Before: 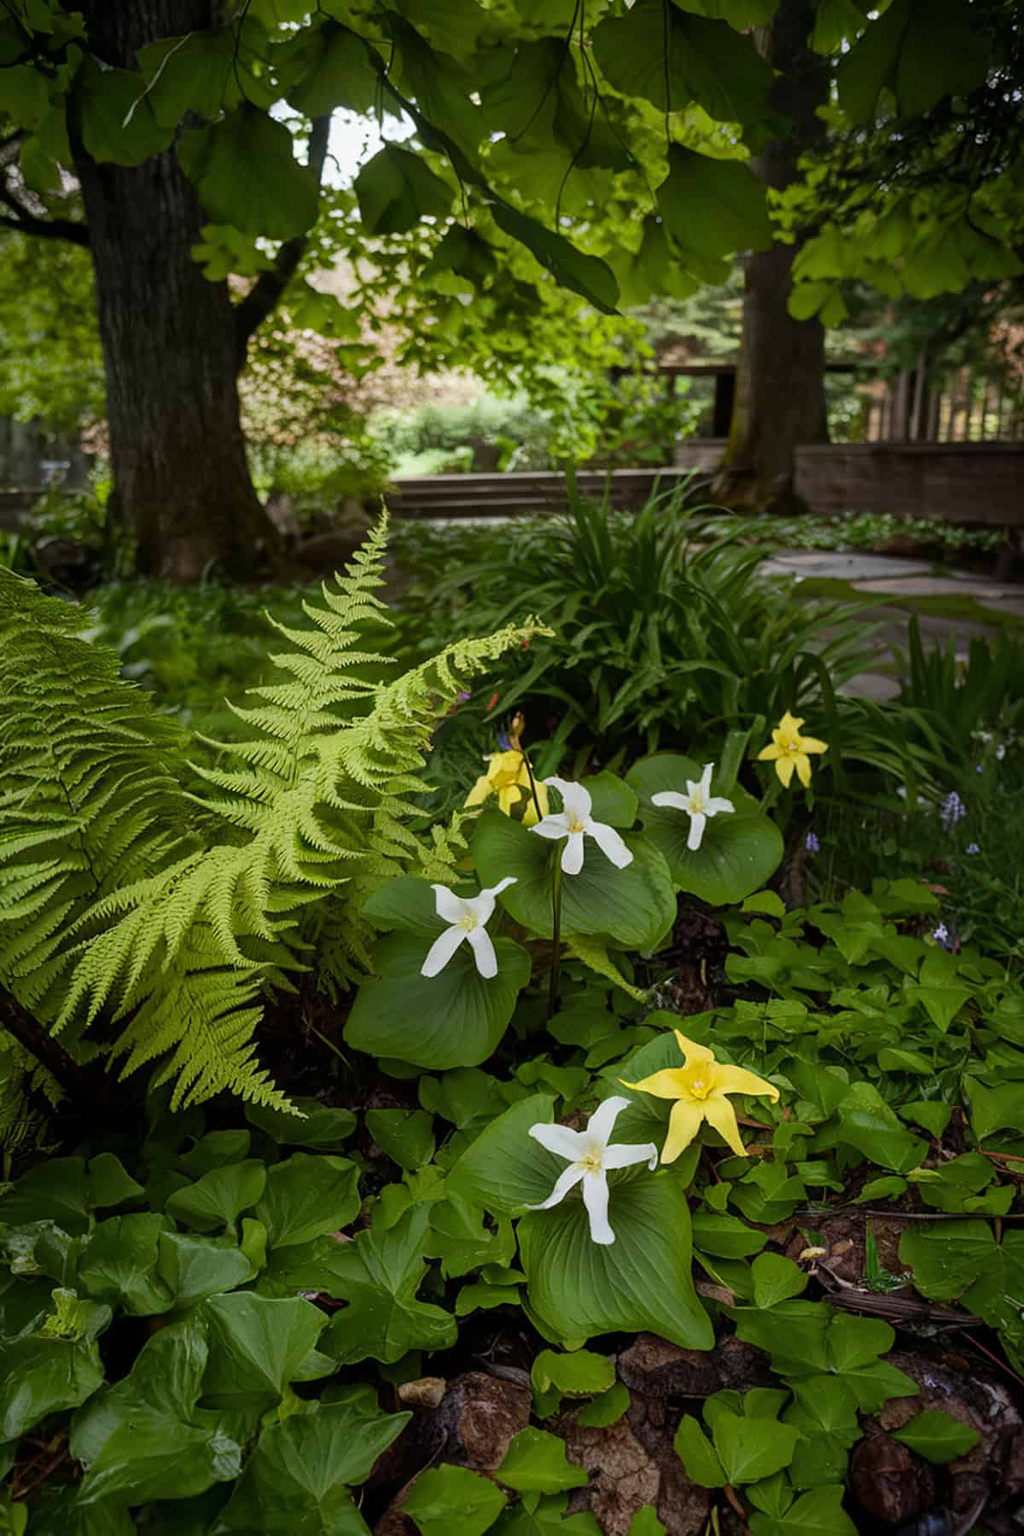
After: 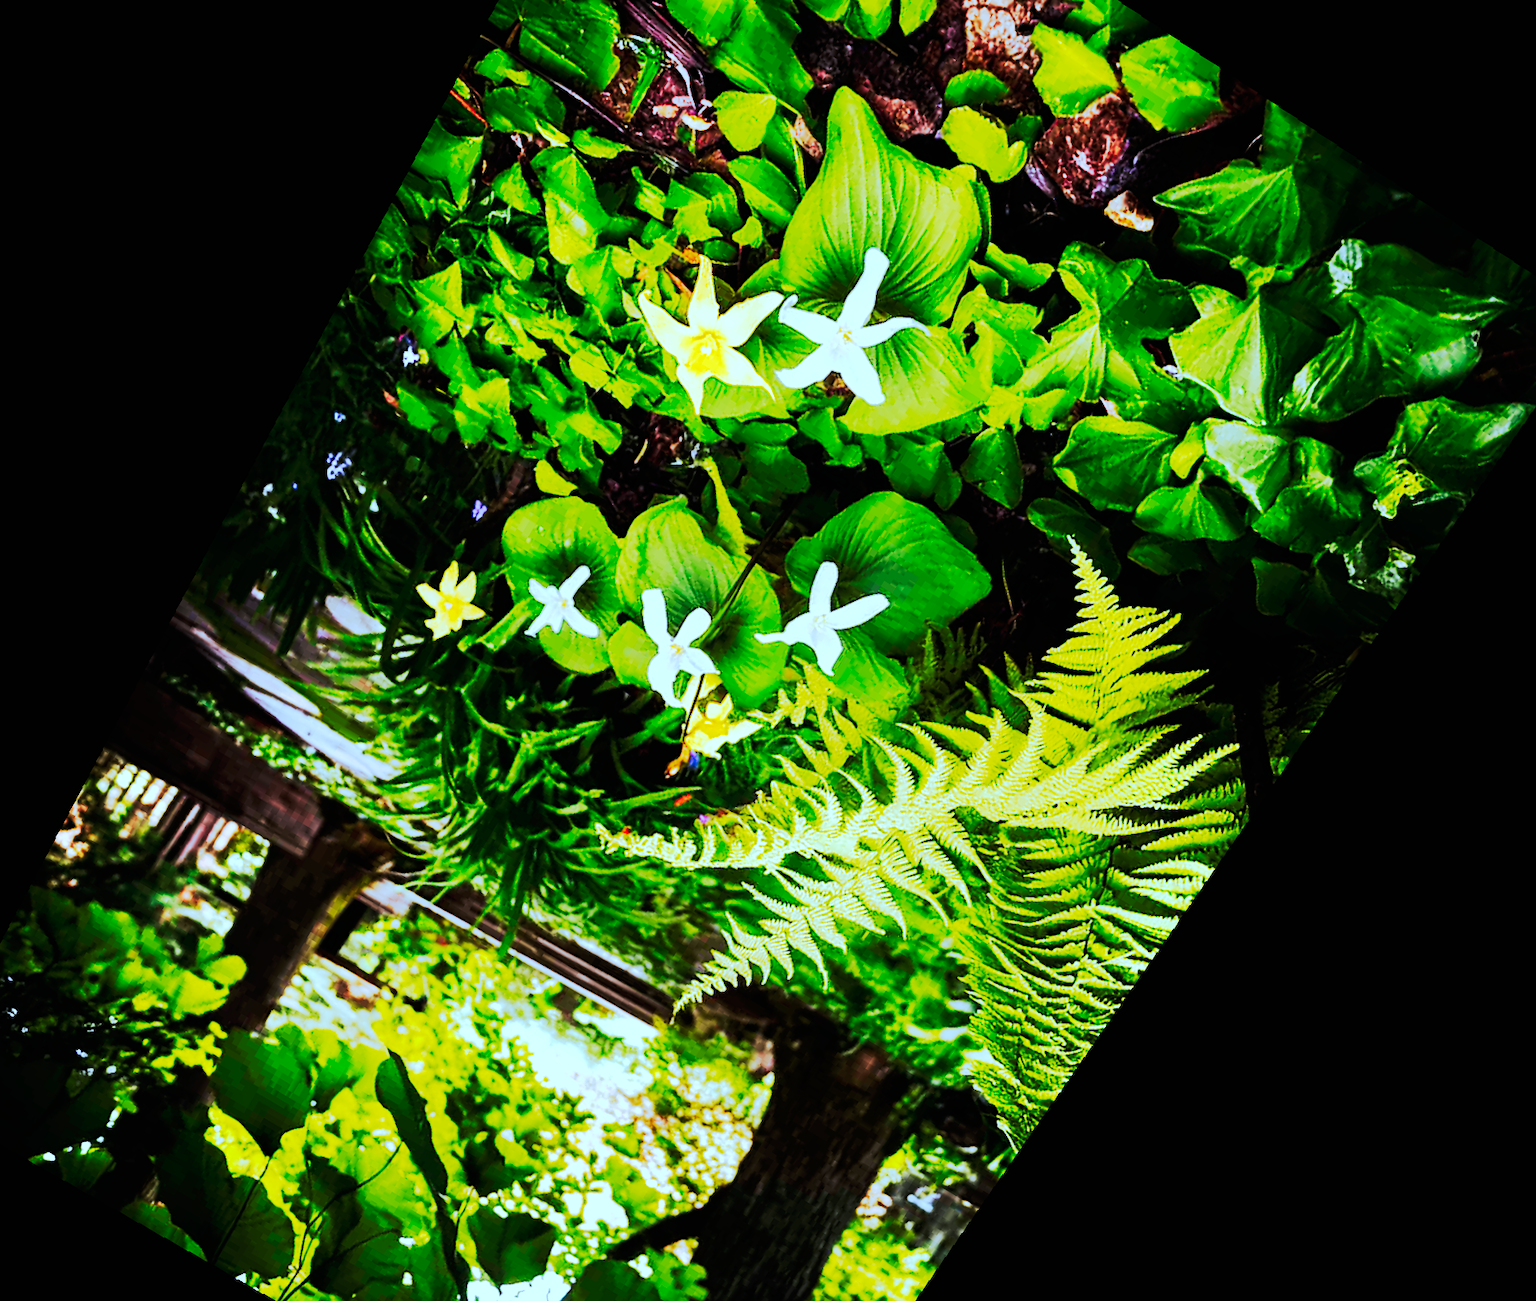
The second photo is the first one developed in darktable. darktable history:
crop and rotate: angle 148.68°, left 9.111%, top 15.603%, right 4.588%, bottom 17.041%
tone equalizer: -7 EV -0.63 EV, -6 EV 1 EV, -5 EV -0.45 EV, -4 EV 0.43 EV, -3 EV 0.41 EV, -2 EV 0.15 EV, -1 EV -0.15 EV, +0 EV -0.39 EV, smoothing diameter 25%, edges refinement/feathering 10, preserve details guided filter
color correction: highlights a* -9.35, highlights b* -23.15
rotate and perspective: rotation 0.128°, lens shift (vertical) -0.181, lens shift (horizontal) -0.044, shear 0.001, automatic cropping off
tone curve: curves: ch0 [(0, 0) (0.003, 0.002) (0.011, 0.004) (0.025, 0.005) (0.044, 0.009) (0.069, 0.013) (0.1, 0.017) (0.136, 0.036) (0.177, 0.066) (0.224, 0.102) (0.277, 0.143) (0.335, 0.197) (0.399, 0.268) (0.468, 0.389) (0.543, 0.549) (0.623, 0.714) (0.709, 0.801) (0.801, 0.854) (0.898, 0.9) (1, 1)], preserve colors none
base curve: curves: ch0 [(0, 0) (0.007, 0.004) (0.027, 0.03) (0.046, 0.07) (0.207, 0.54) (0.442, 0.872) (0.673, 0.972) (1, 1)], preserve colors none
white balance: red 1.05, blue 1.072
